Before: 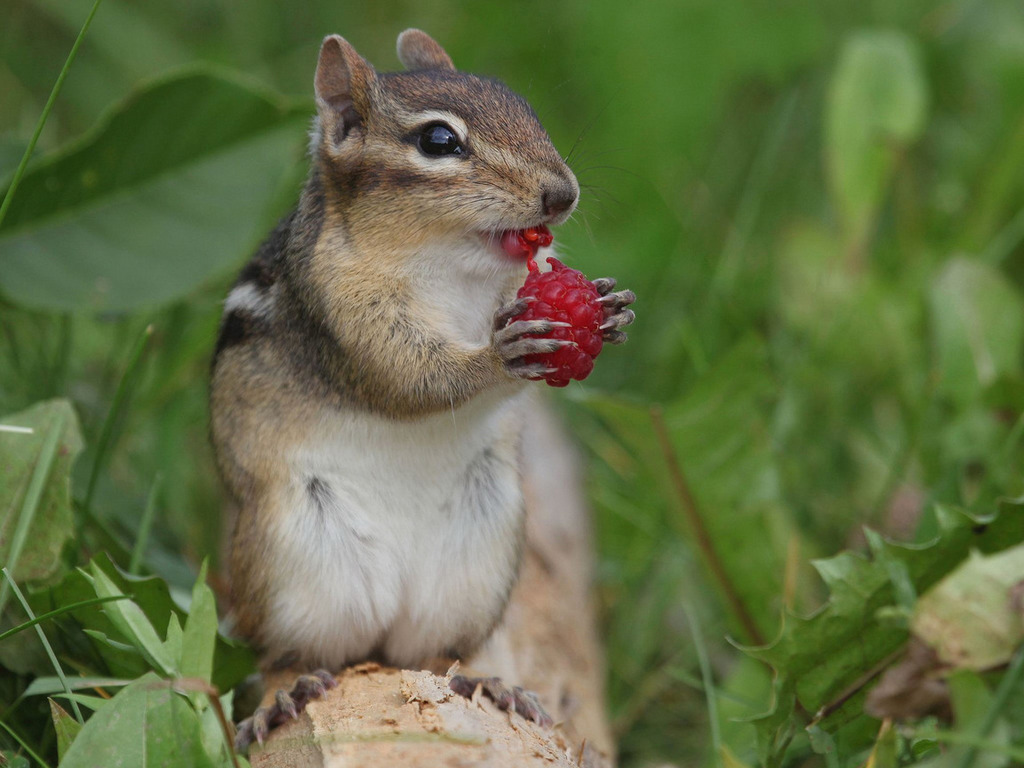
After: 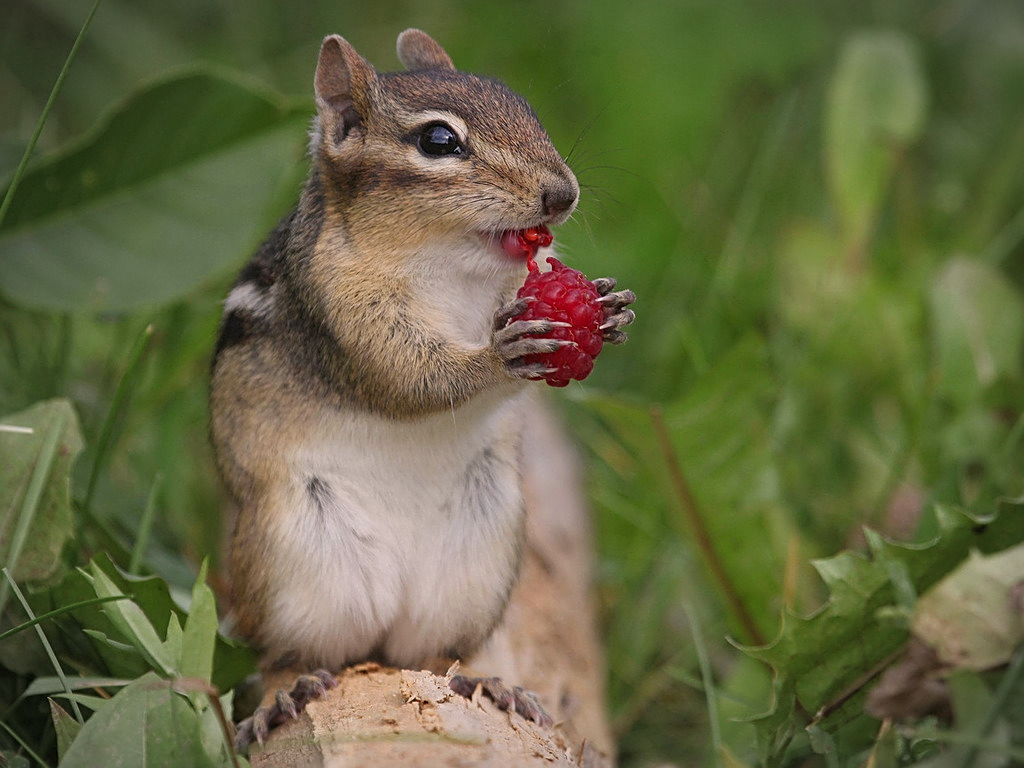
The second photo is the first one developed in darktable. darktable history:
color correction: highlights a* 7.58, highlights b* 4.14
sharpen: on, module defaults
vignetting: fall-off radius 69.2%, automatic ratio true
